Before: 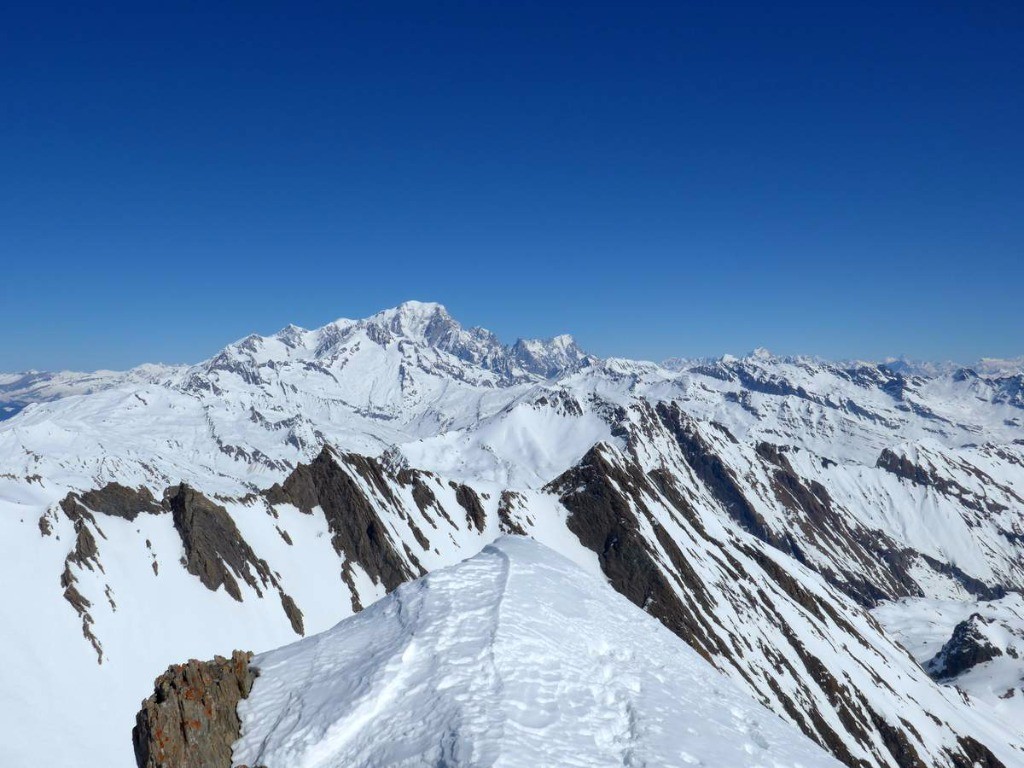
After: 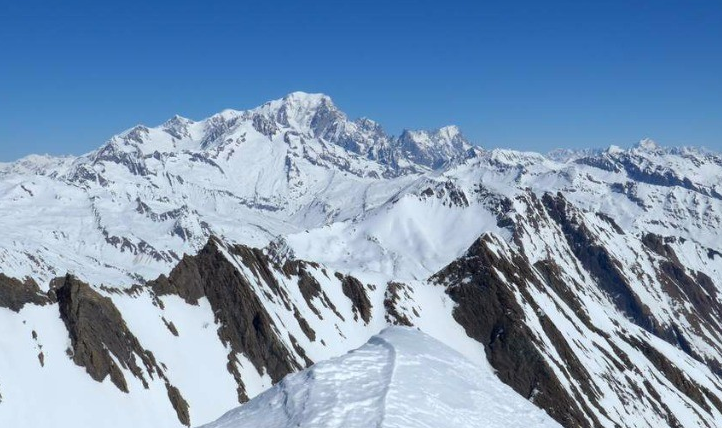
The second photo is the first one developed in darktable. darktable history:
crop: left 11.144%, top 27.298%, right 18.259%, bottom 16.962%
